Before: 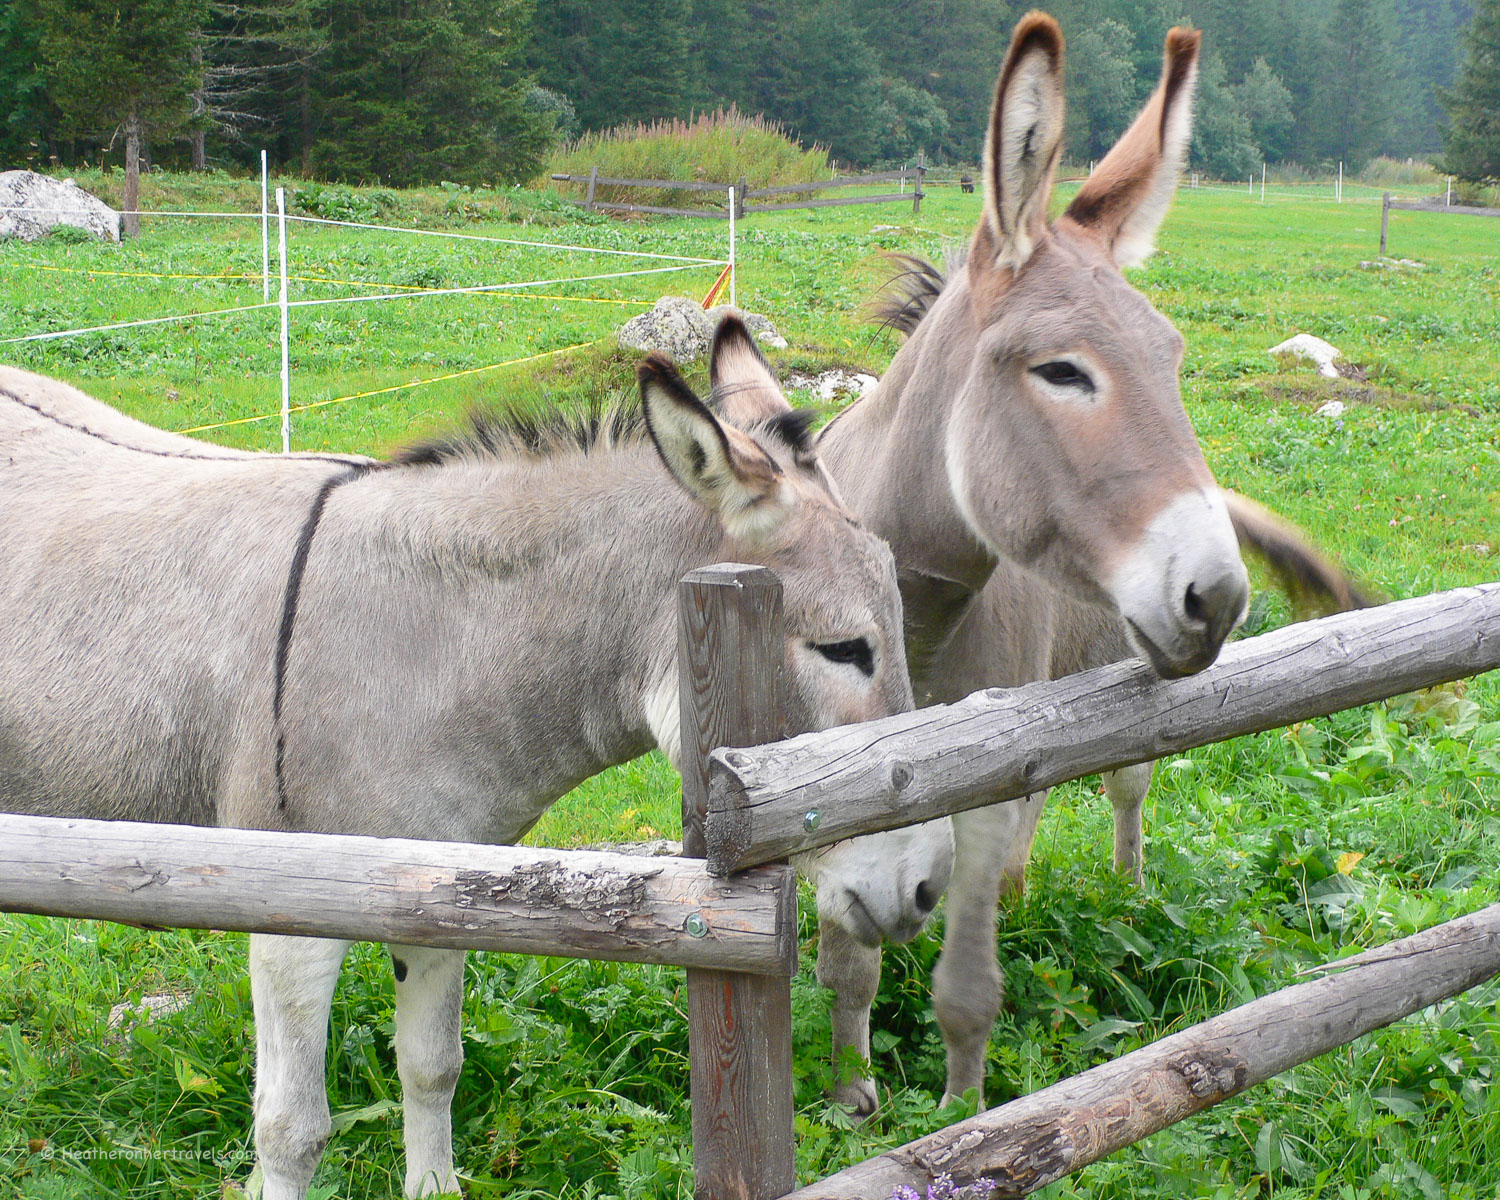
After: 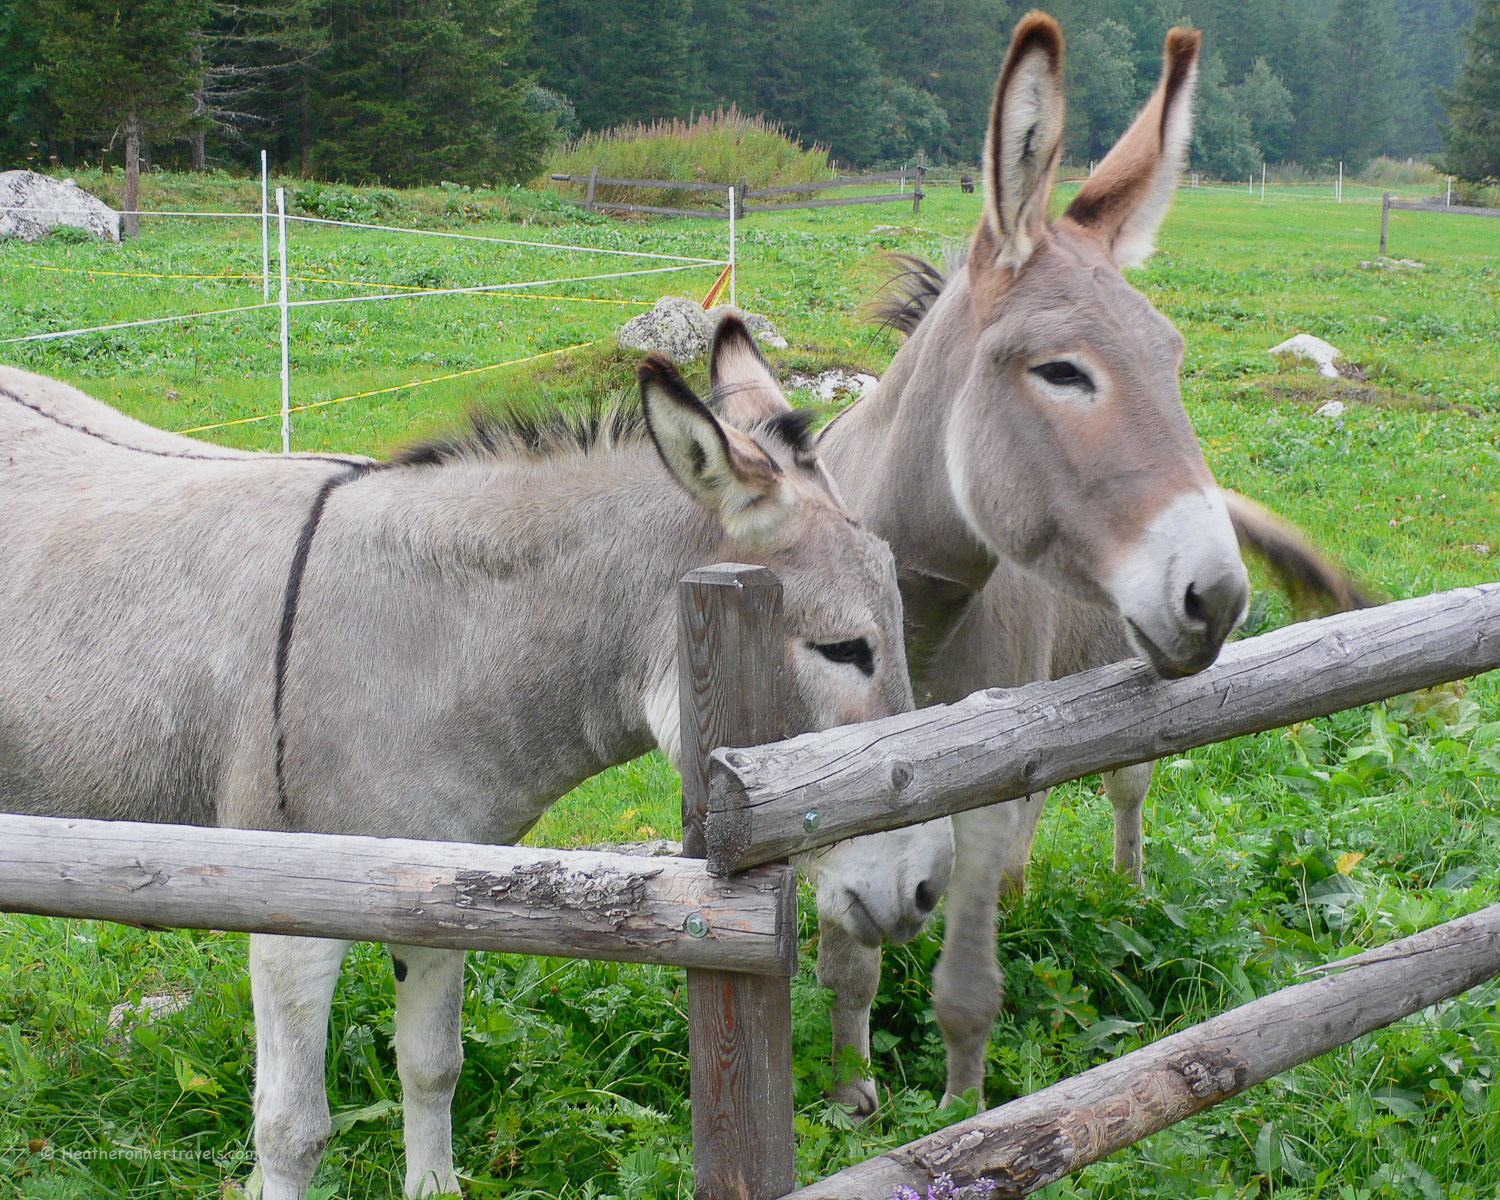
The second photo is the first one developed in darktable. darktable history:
white balance: red 0.988, blue 1.017
exposure: exposure -0.293 EV, compensate highlight preservation false
